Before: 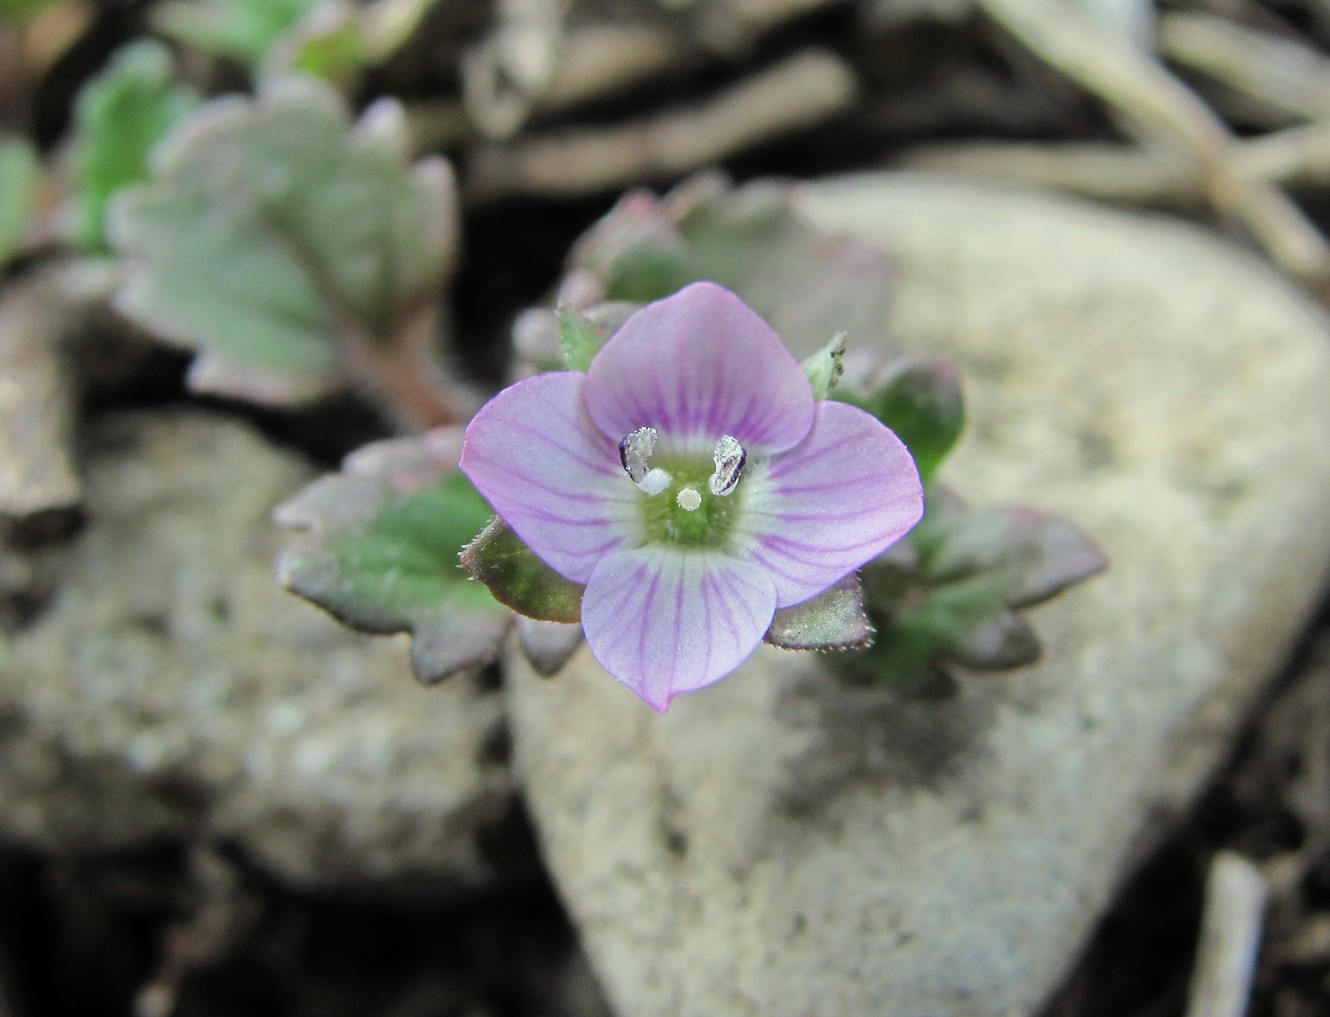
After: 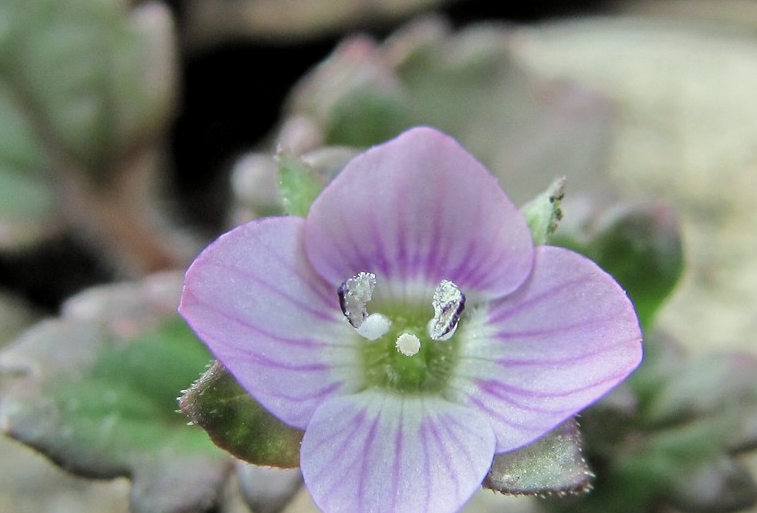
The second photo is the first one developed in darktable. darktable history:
levels: gray 50.81%, levels [0.026, 0.507, 0.987]
crop: left 21.175%, top 15.304%, right 21.902%, bottom 34.157%
